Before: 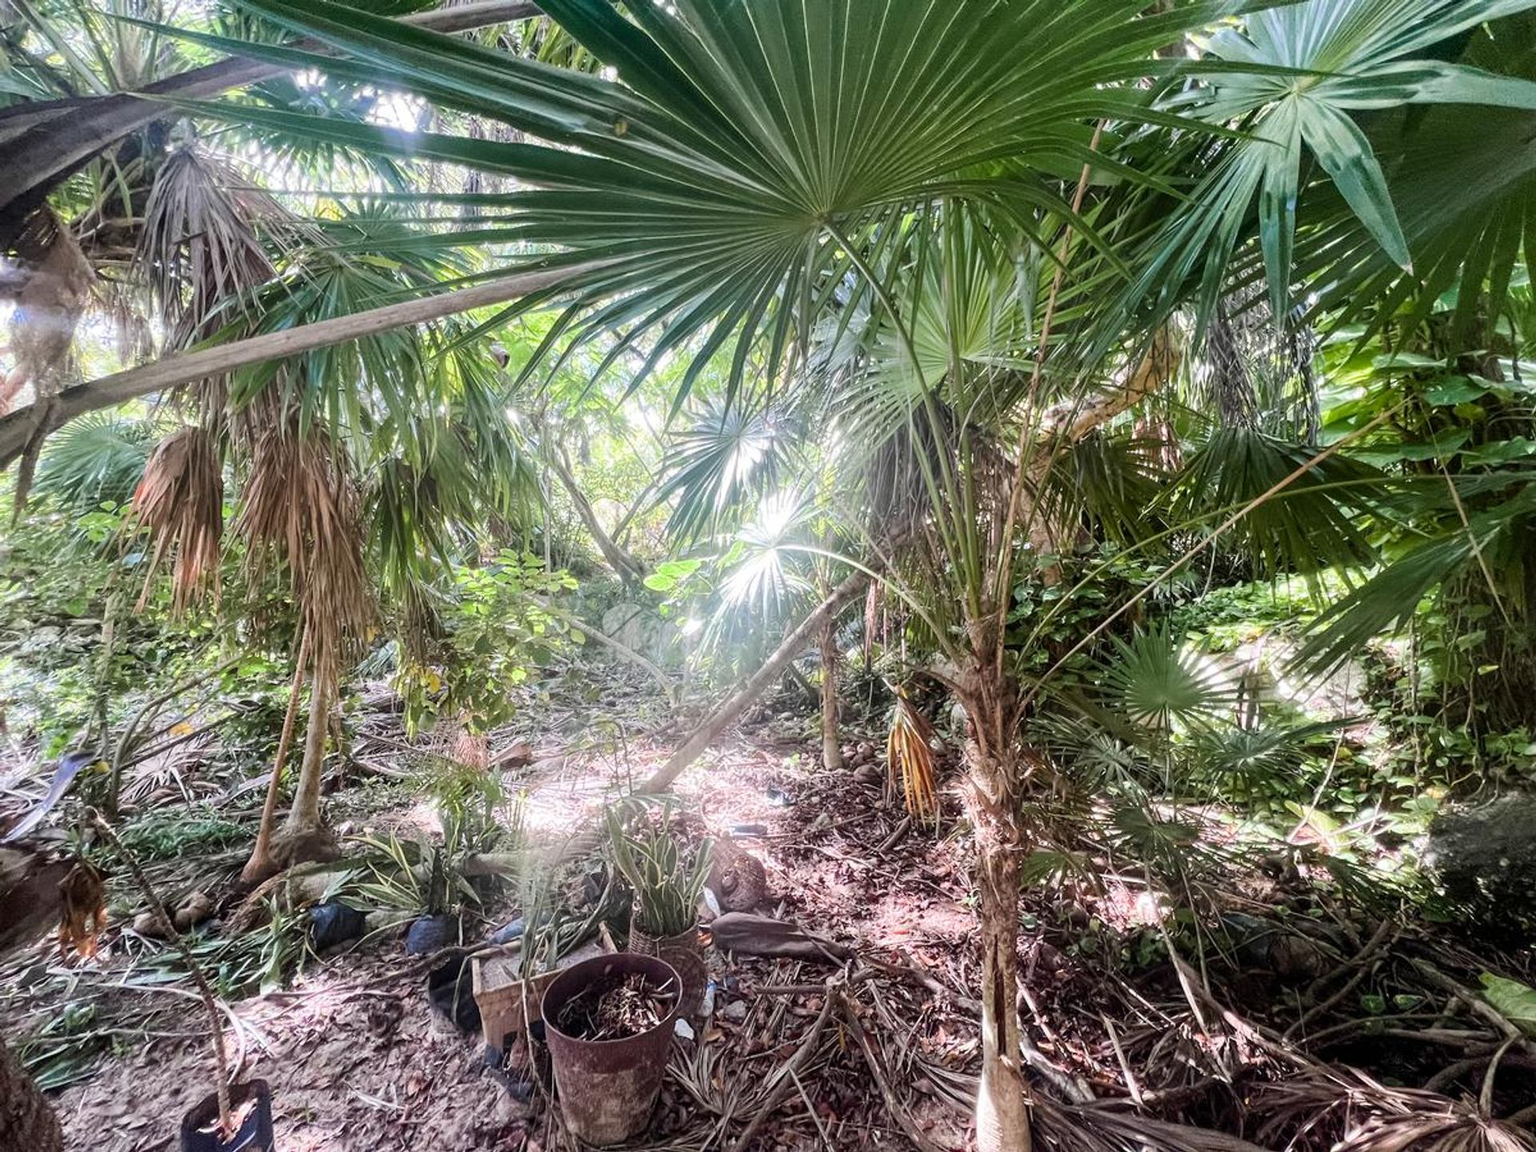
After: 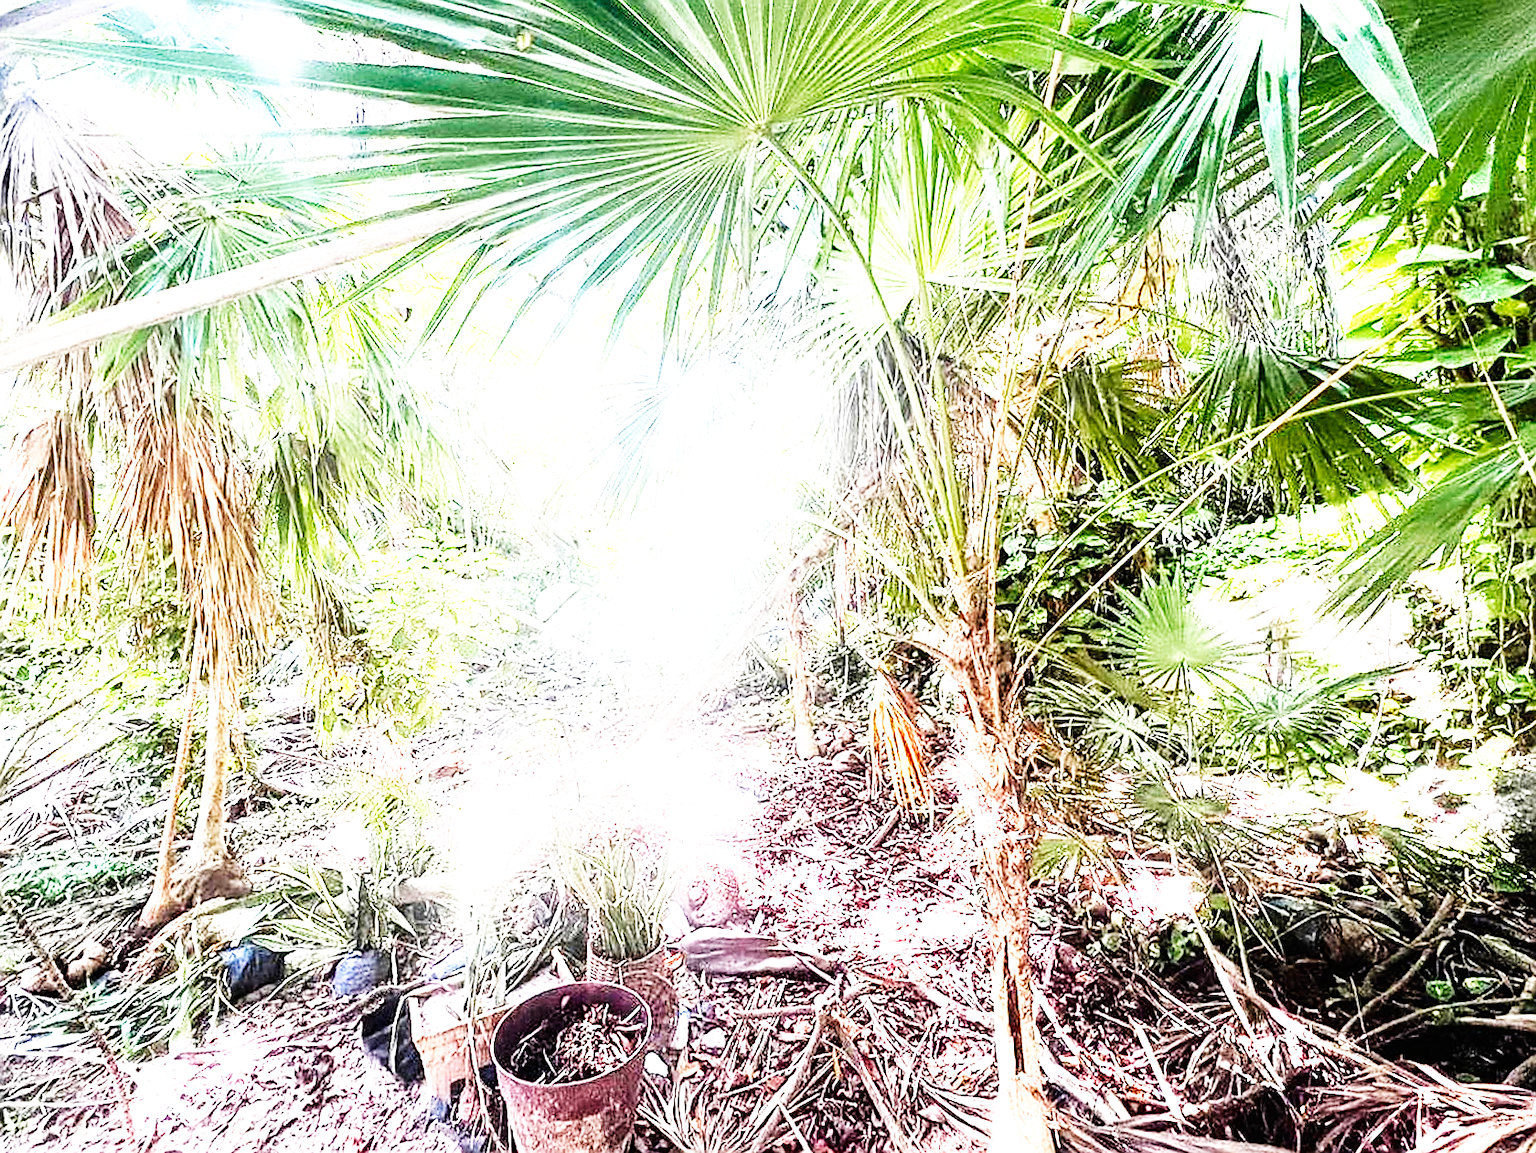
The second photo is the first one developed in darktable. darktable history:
crop and rotate: angle 3.33°, left 5.842%, top 5.717%
base curve: curves: ch0 [(0, 0) (0.007, 0.004) (0.027, 0.03) (0.046, 0.07) (0.207, 0.54) (0.442, 0.872) (0.673, 0.972) (1, 1)], preserve colors none
exposure: black level correction 0, exposure 1.2 EV, compensate highlight preservation false
tone equalizer: -8 EV -0.429 EV, -7 EV -0.379 EV, -6 EV -0.327 EV, -5 EV -0.222 EV, -3 EV 0.232 EV, -2 EV 0.331 EV, -1 EV 0.385 EV, +0 EV 0.43 EV
sharpen: radius 1.358, amount 1.234, threshold 0.637
